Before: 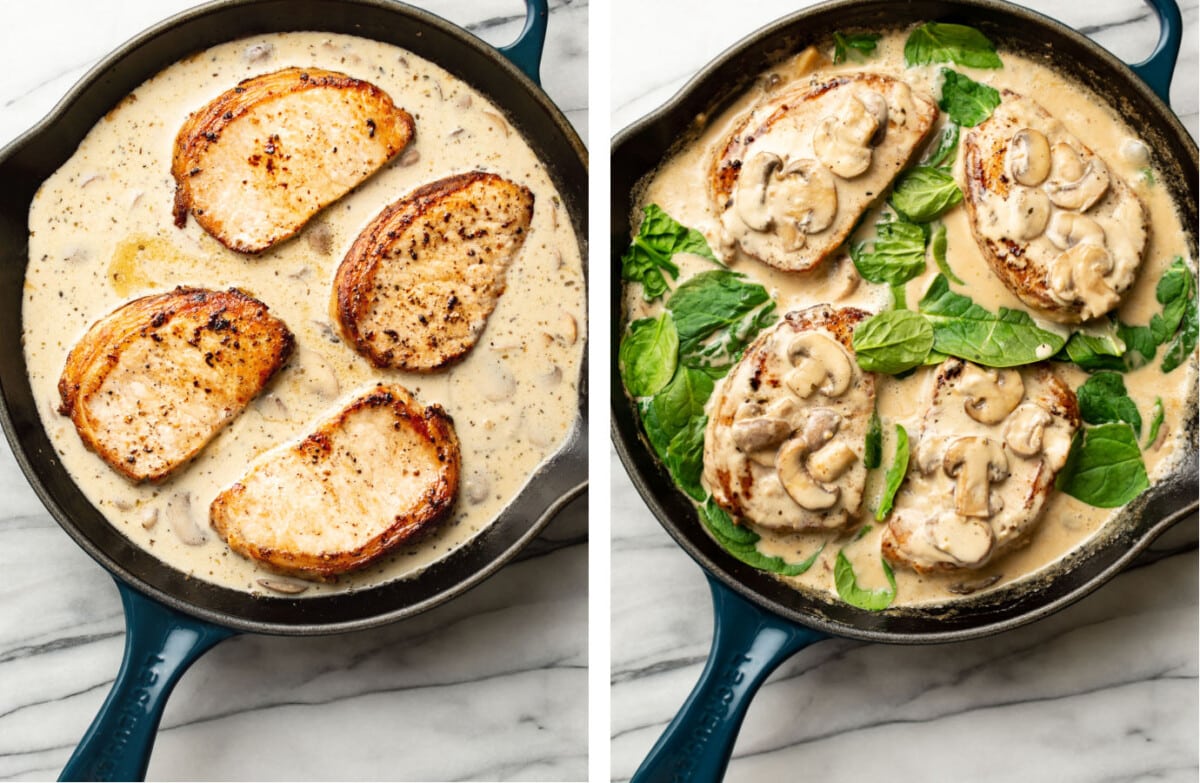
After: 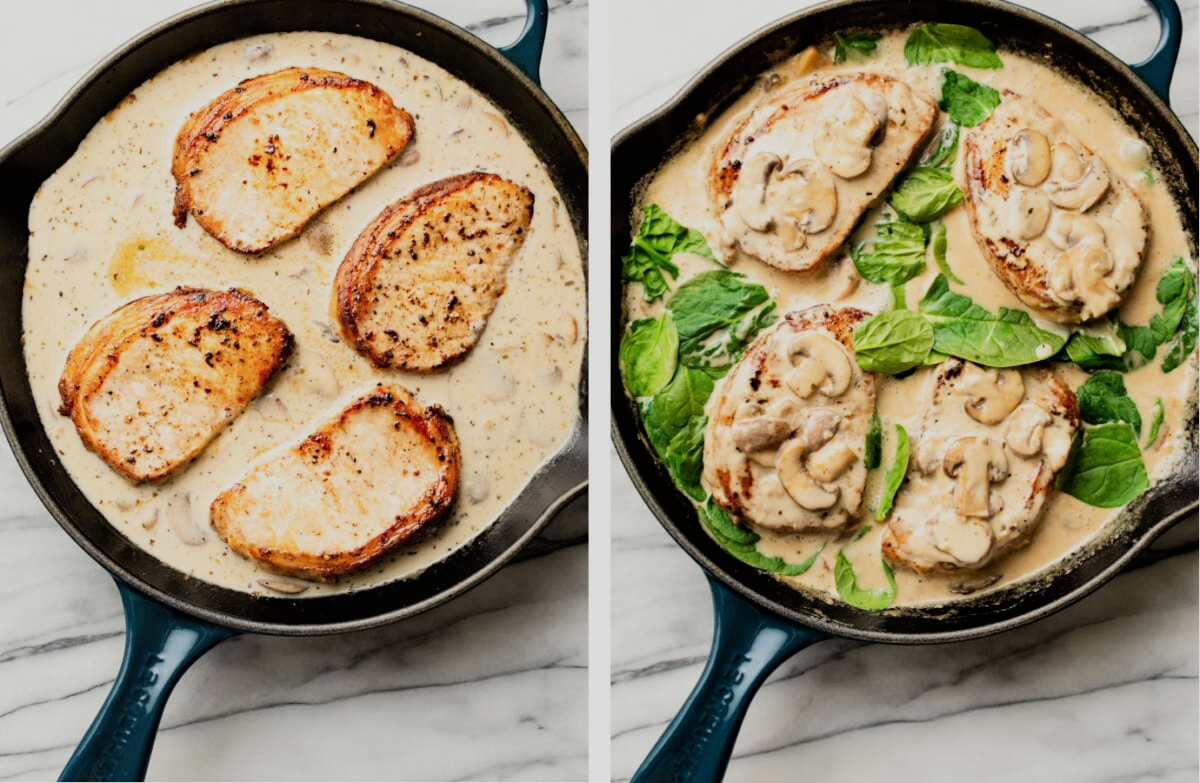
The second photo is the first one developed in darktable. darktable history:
exposure: exposure 0.15 EV, compensate highlight preservation false
filmic rgb: black relative exposure -7.65 EV, white relative exposure 4.56 EV, hardness 3.61, contrast 1.05
